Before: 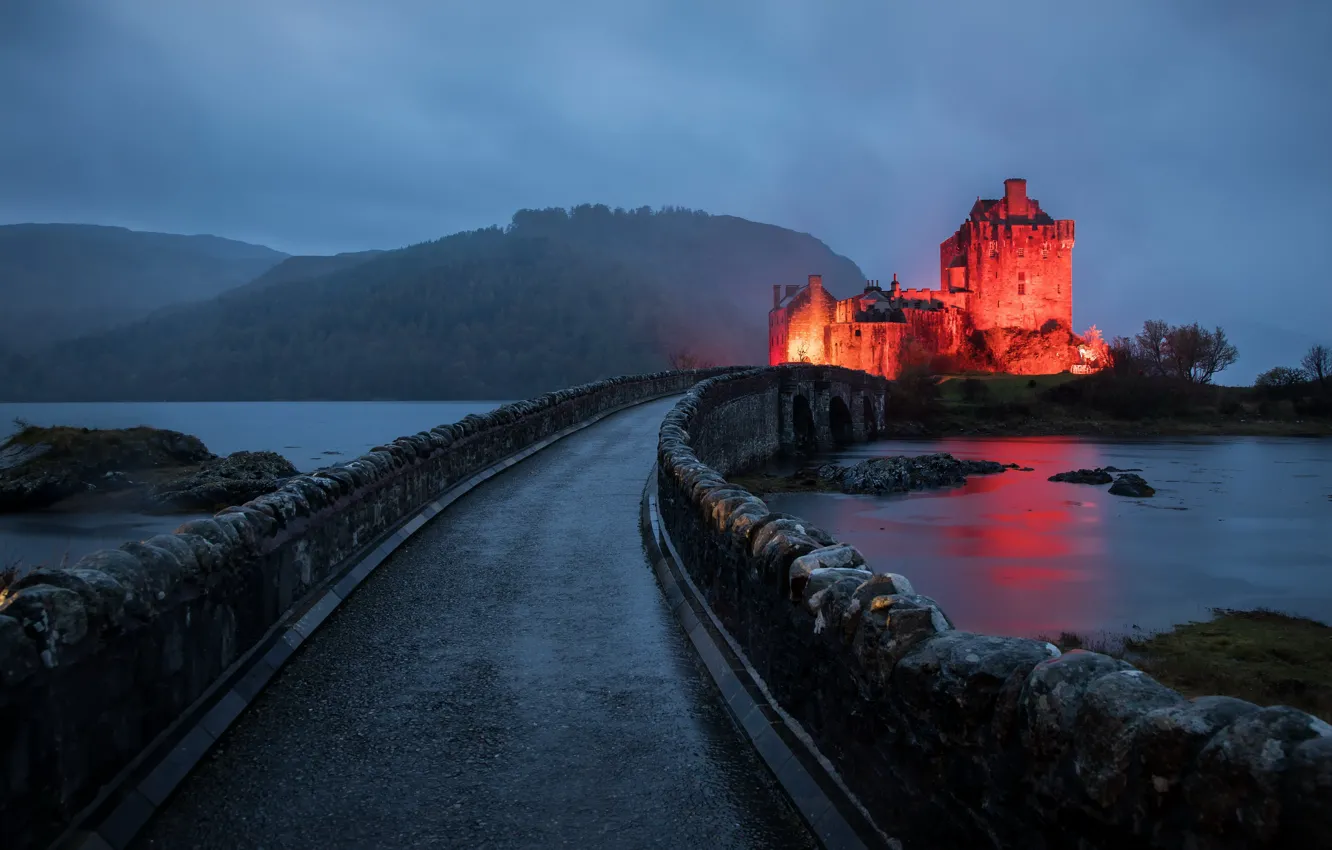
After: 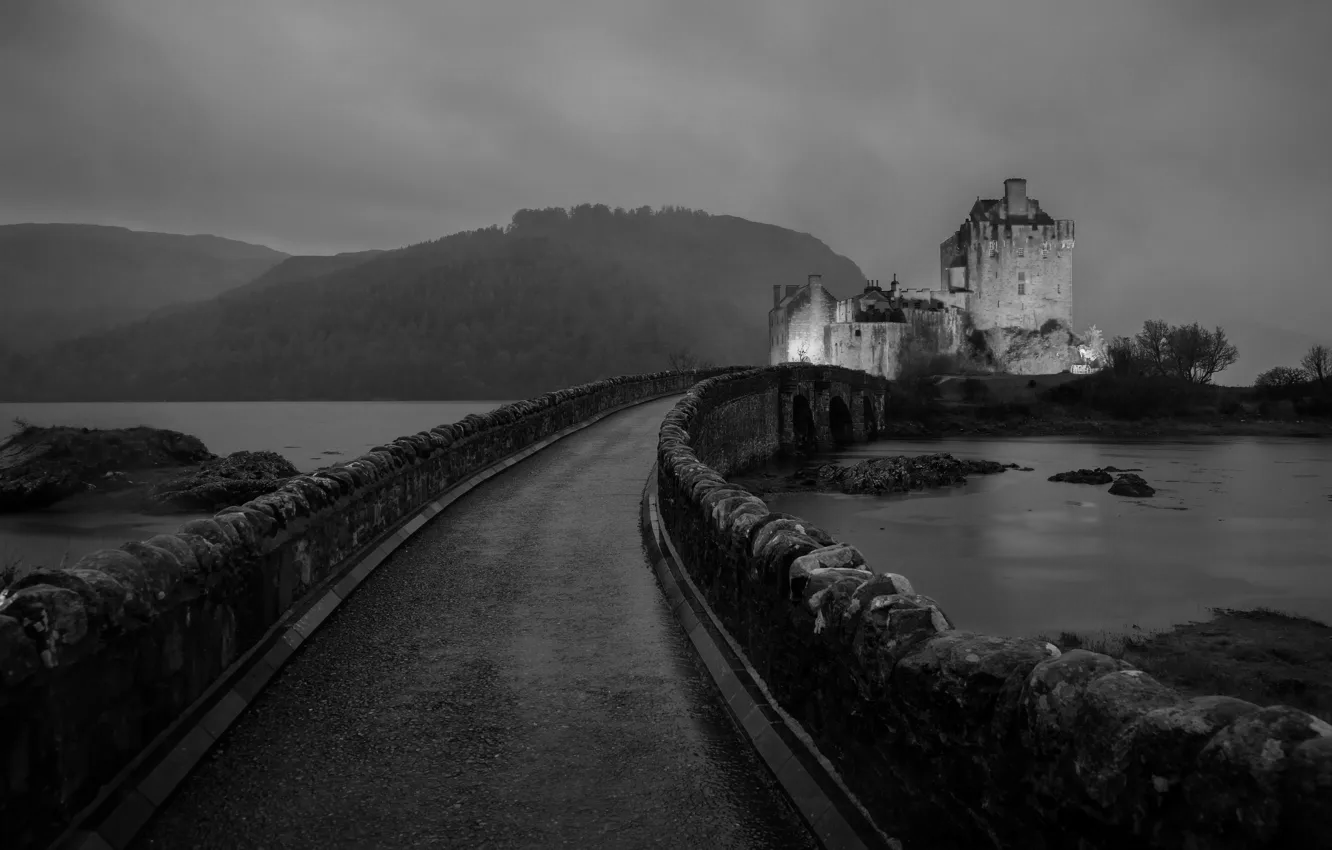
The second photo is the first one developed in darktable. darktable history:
monochrome: on, module defaults
velvia: strength 67.07%, mid-tones bias 0.972
